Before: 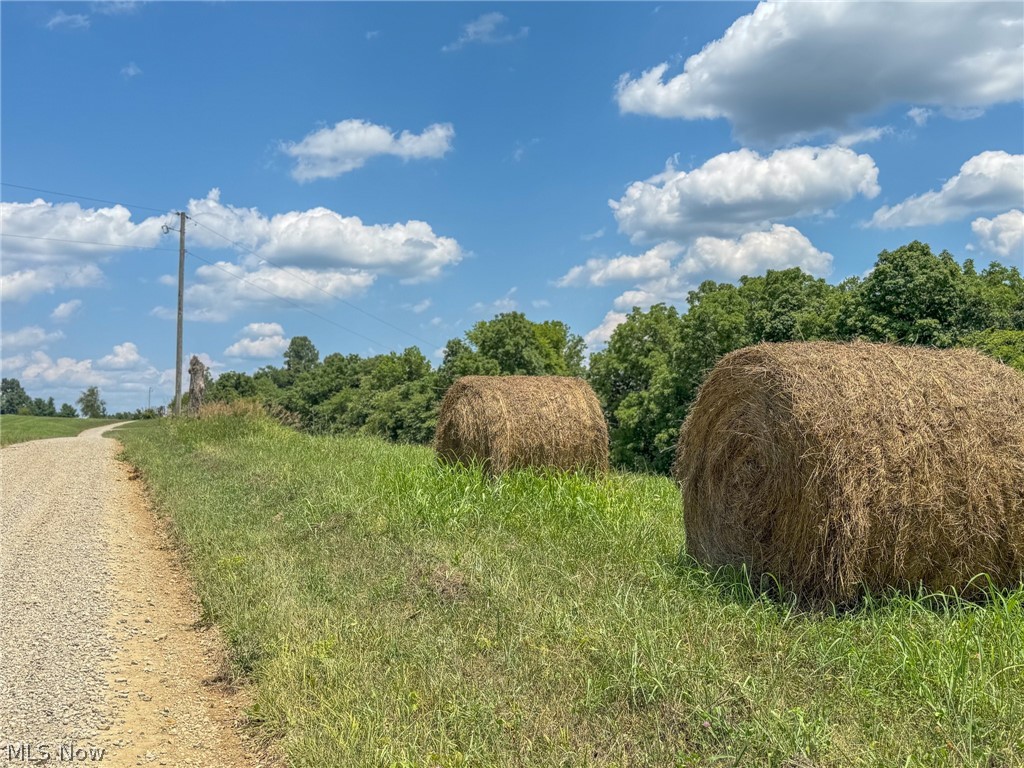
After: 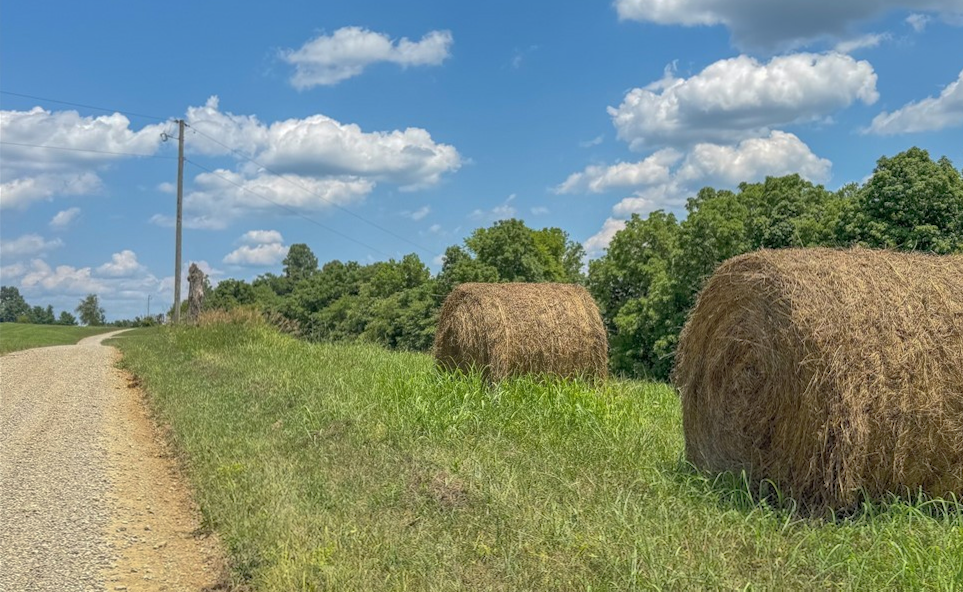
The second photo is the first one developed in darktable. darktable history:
crop and rotate: angle 0.113°, top 12.046%, right 5.614%, bottom 10.641%
shadows and highlights: on, module defaults
